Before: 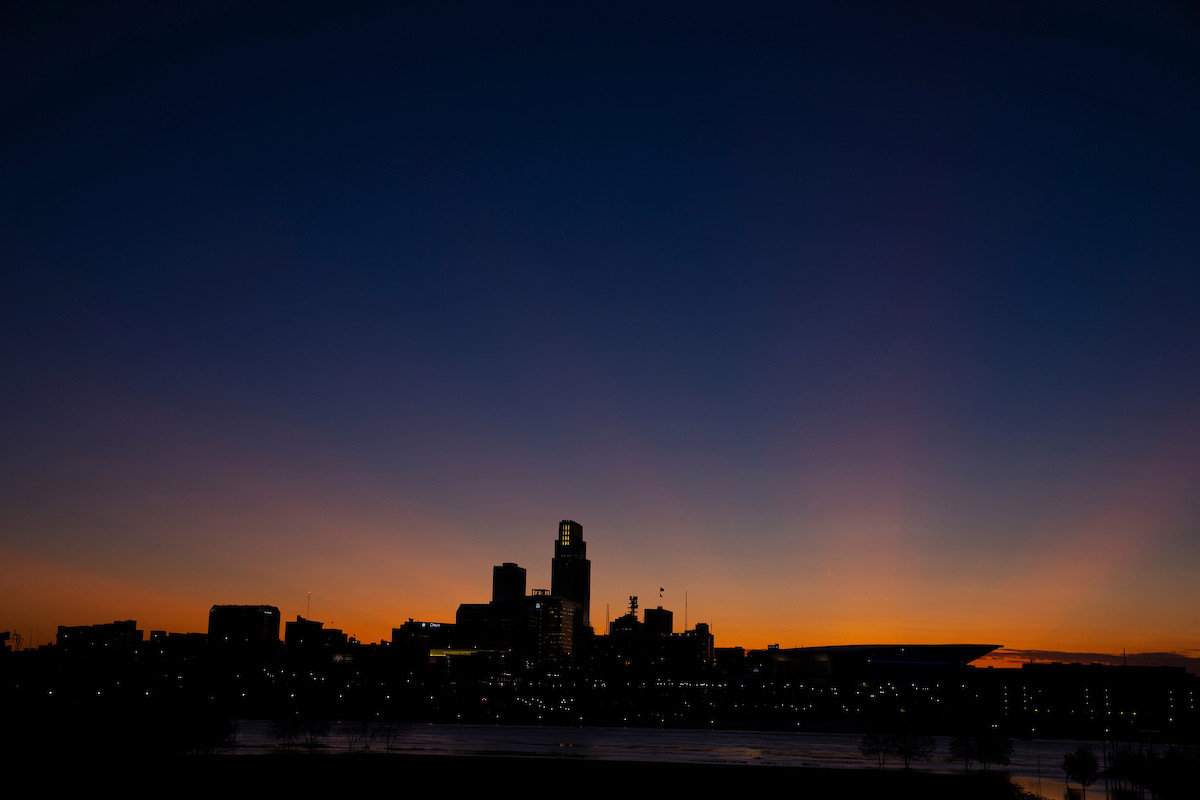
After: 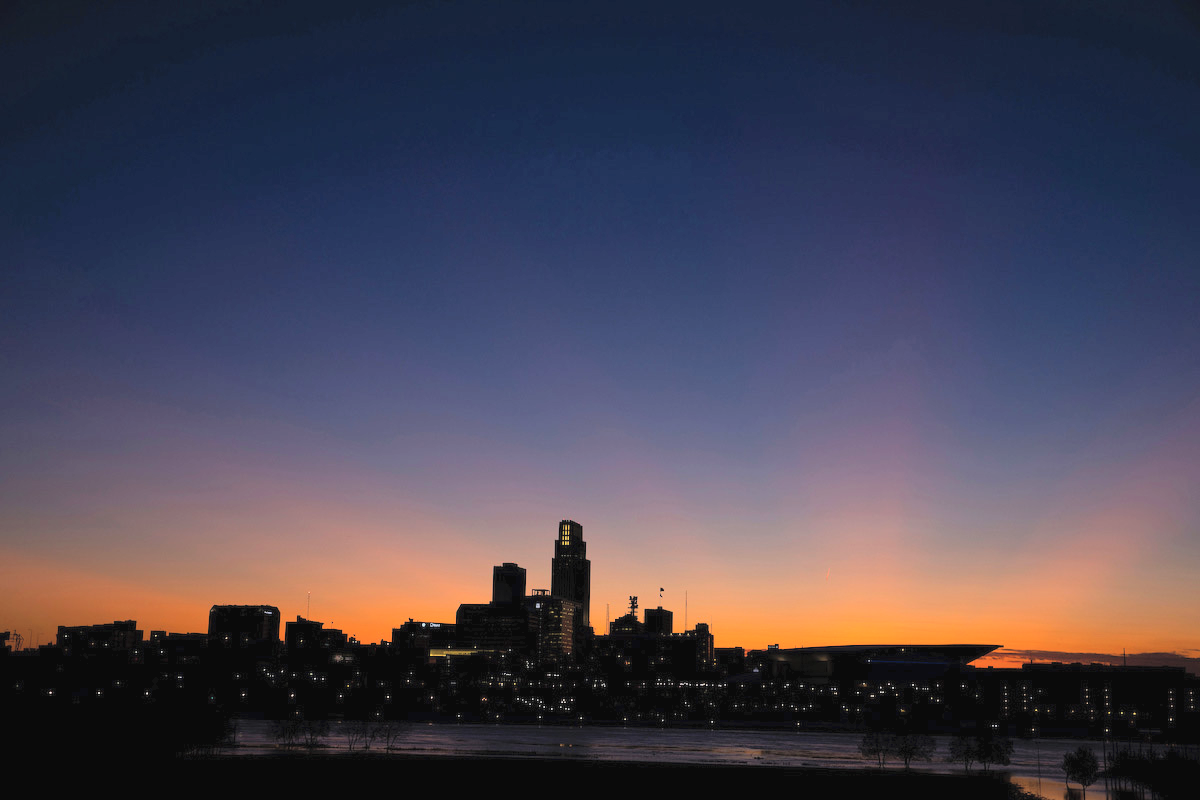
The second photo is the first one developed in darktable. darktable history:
contrast brightness saturation: brightness 0.287
tone curve: curves: ch0 [(0, 0.028) (0.138, 0.156) (0.468, 0.516) (0.754, 0.823) (1, 1)], color space Lab, linked channels, preserve colors none
